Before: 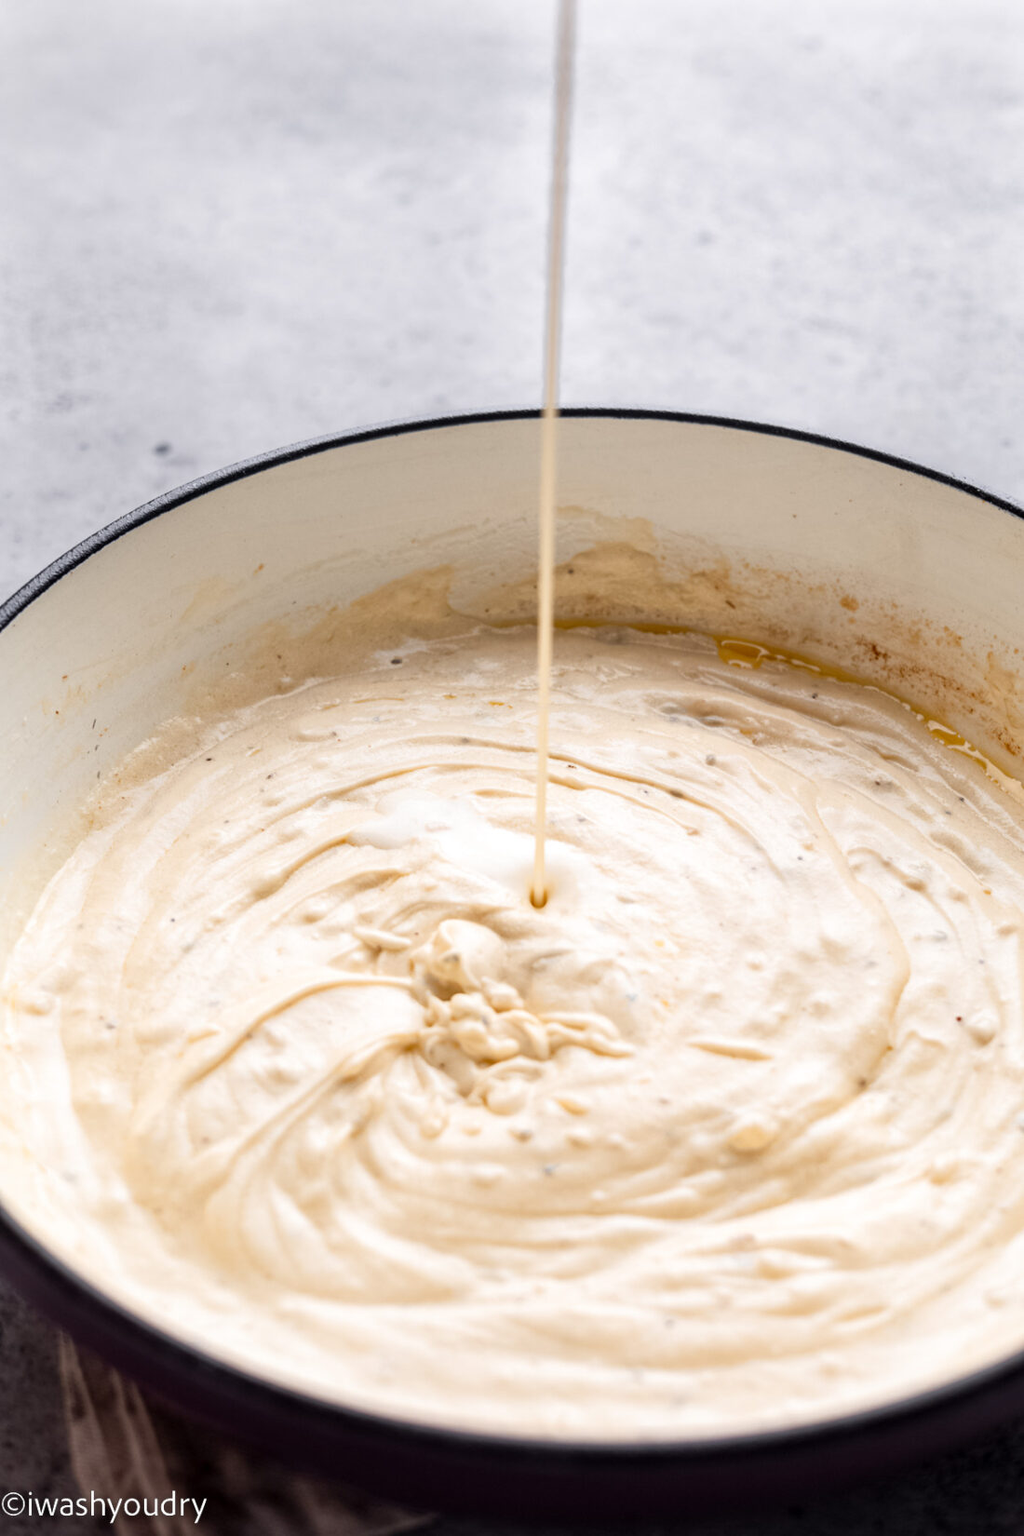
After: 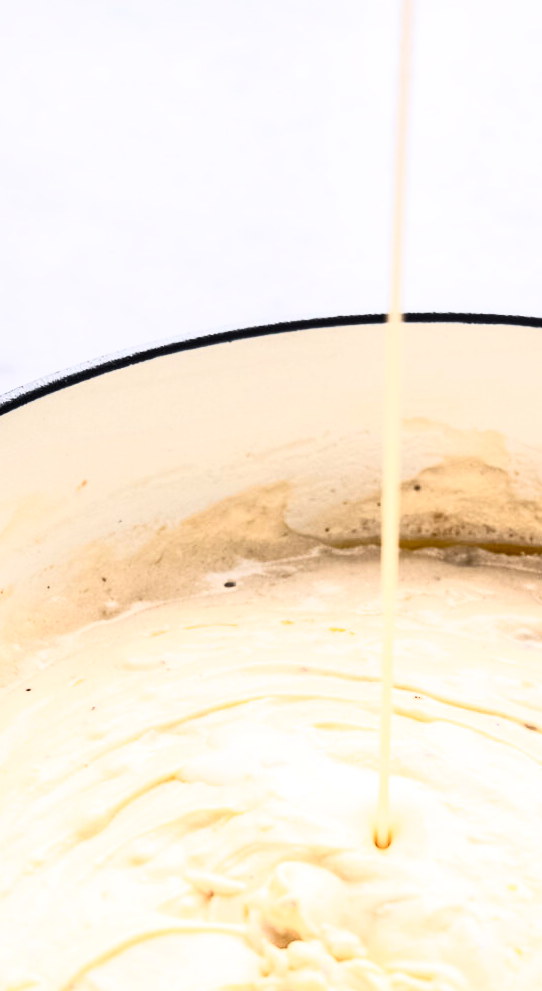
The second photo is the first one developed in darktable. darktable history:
contrast brightness saturation: contrast 0.62, brightness 0.34, saturation 0.14
crop: left 17.835%, top 7.675%, right 32.881%, bottom 32.213%
